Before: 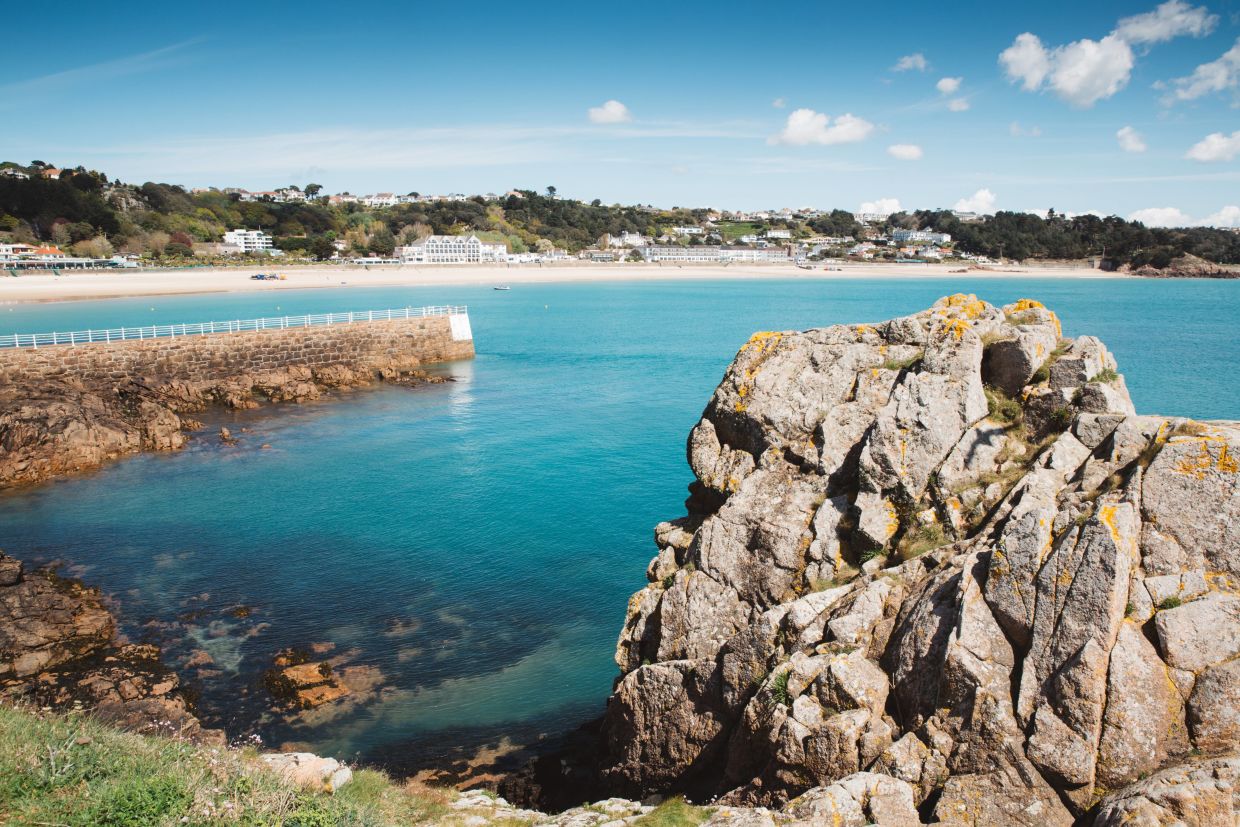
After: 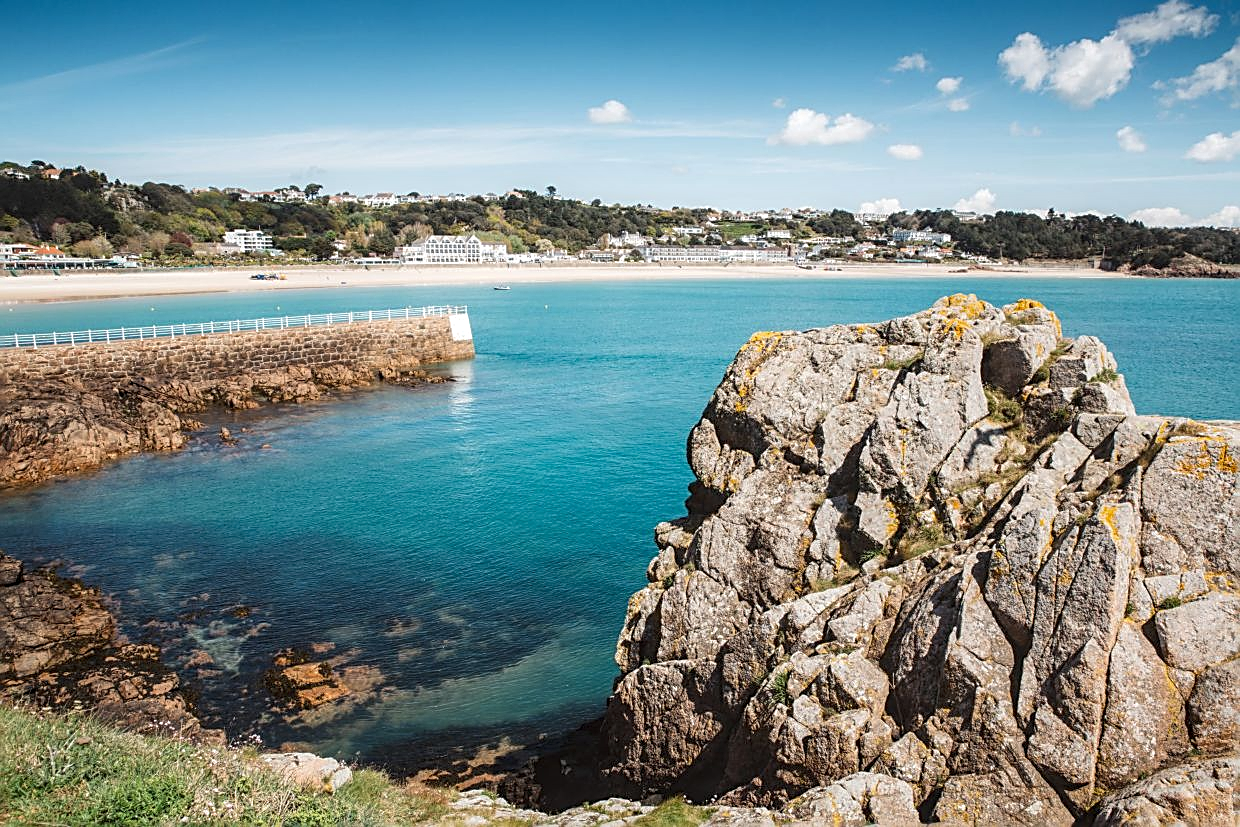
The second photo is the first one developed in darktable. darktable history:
sharpen: amount 0.75
local contrast: highlights 25%, detail 130%
